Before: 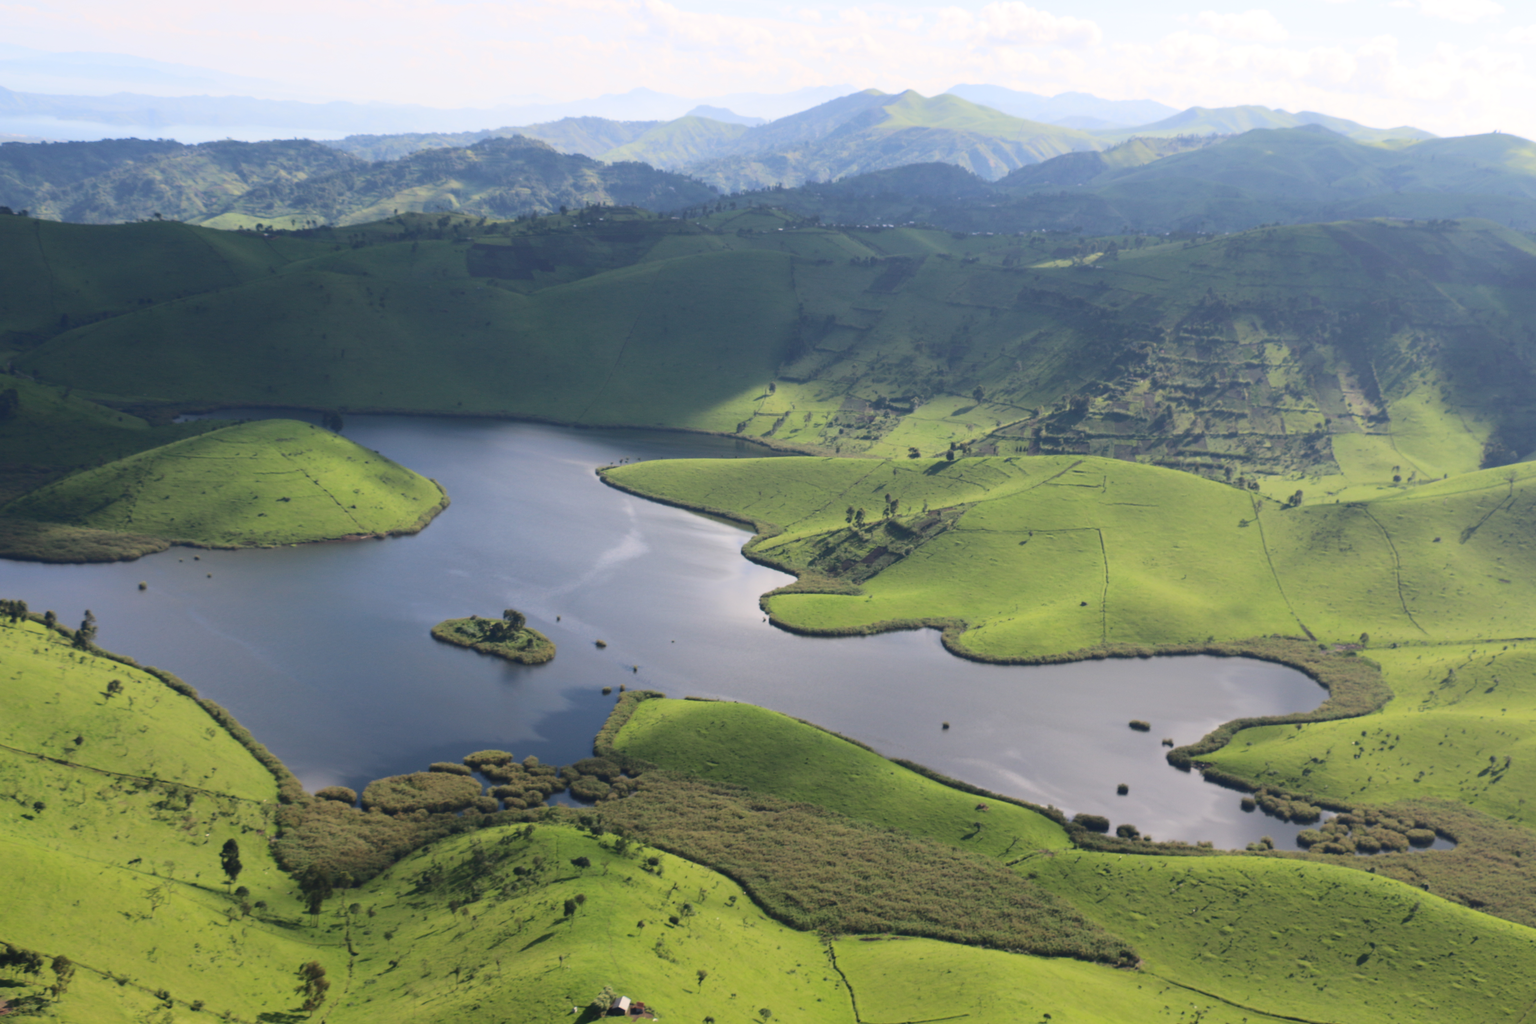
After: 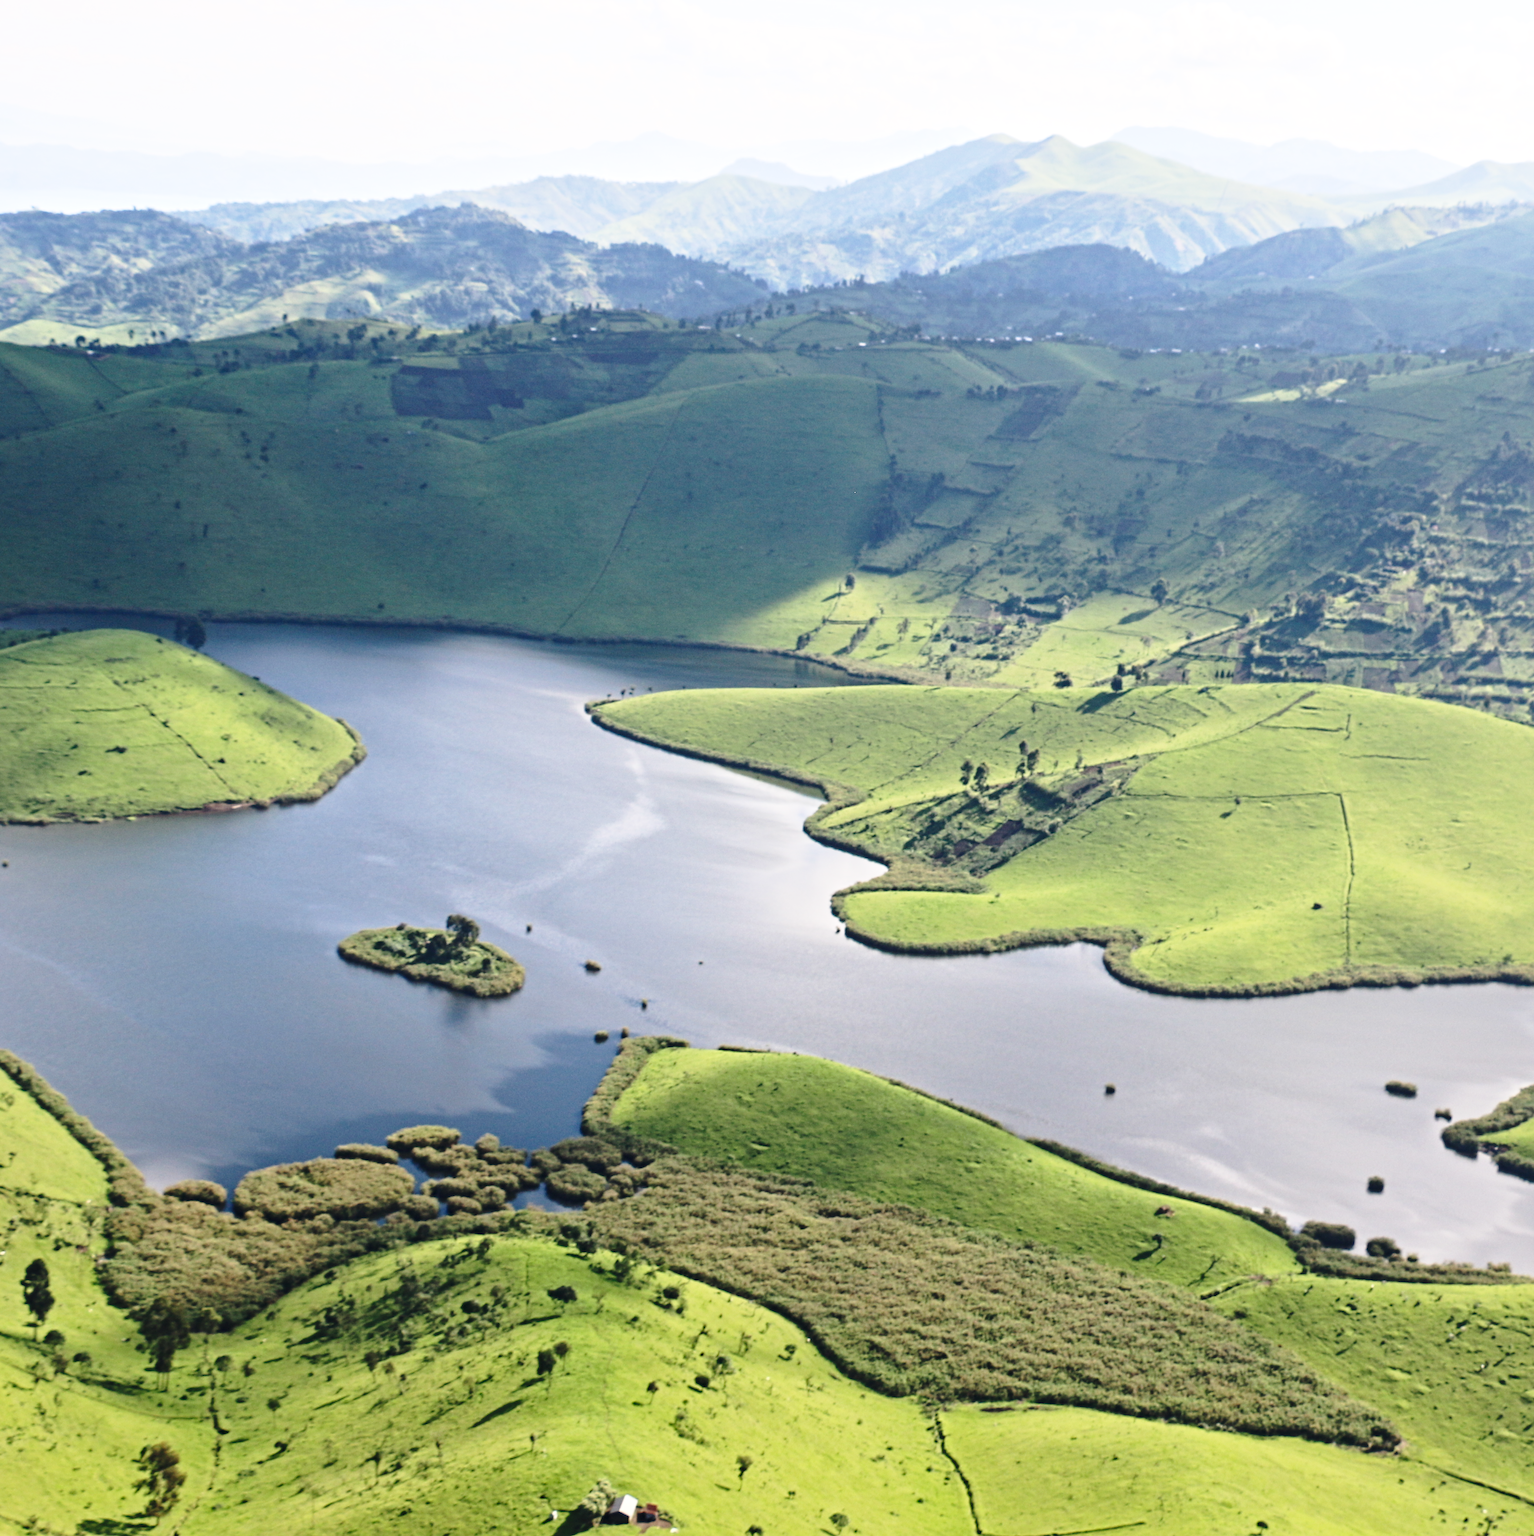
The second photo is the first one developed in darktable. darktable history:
sharpen: radius 5.298, amount 0.316, threshold 26.431
contrast equalizer: octaves 7, y [[0.5, 0.501, 0.525, 0.597, 0.58, 0.514], [0.5 ×6], [0.5 ×6], [0 ×6], [0 ×6]]
local contrast: mode bilateral grid, contrast 20, coarseness 49, detail 119%, midtone range 0.2
base curve: curves: ch0 [(0, 0) (0.028, 0.03) (0.121, 0.232) (0.46, 0.748) (0.859, 0.968) (1, 1)], preserve colors none
crop and rotate: left 13.442%, right 19.948%
